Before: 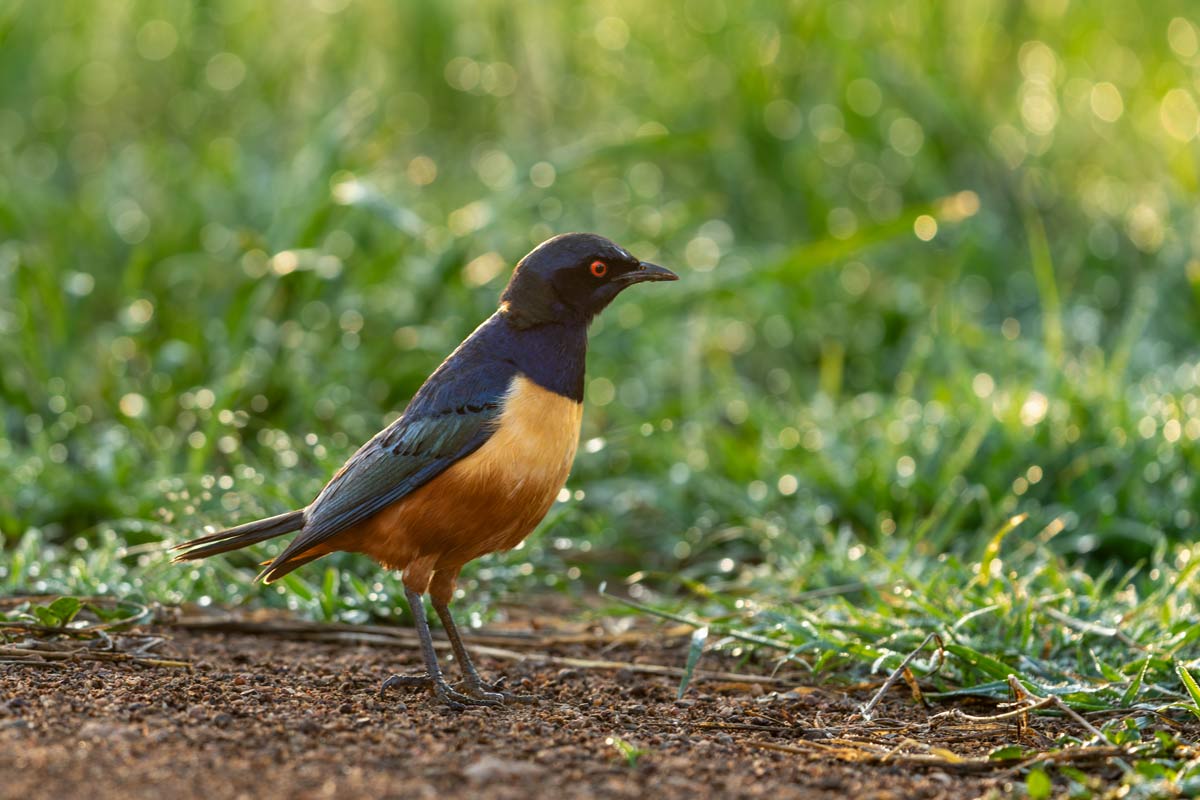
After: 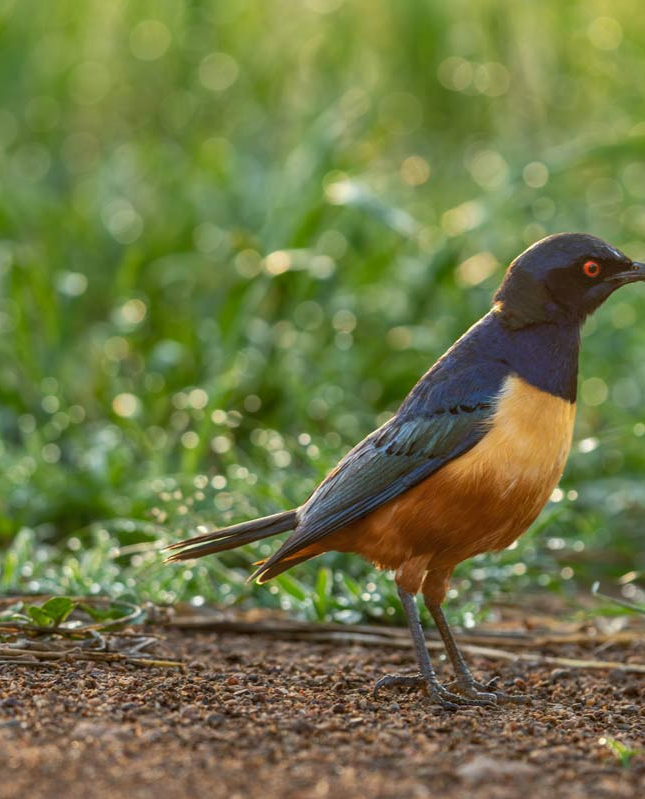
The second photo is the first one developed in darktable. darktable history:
shadows and highlights: on, module defaults
crop: left 0.587%, right 45.588%, bottom 0.086%
local contrast: detail 110%
